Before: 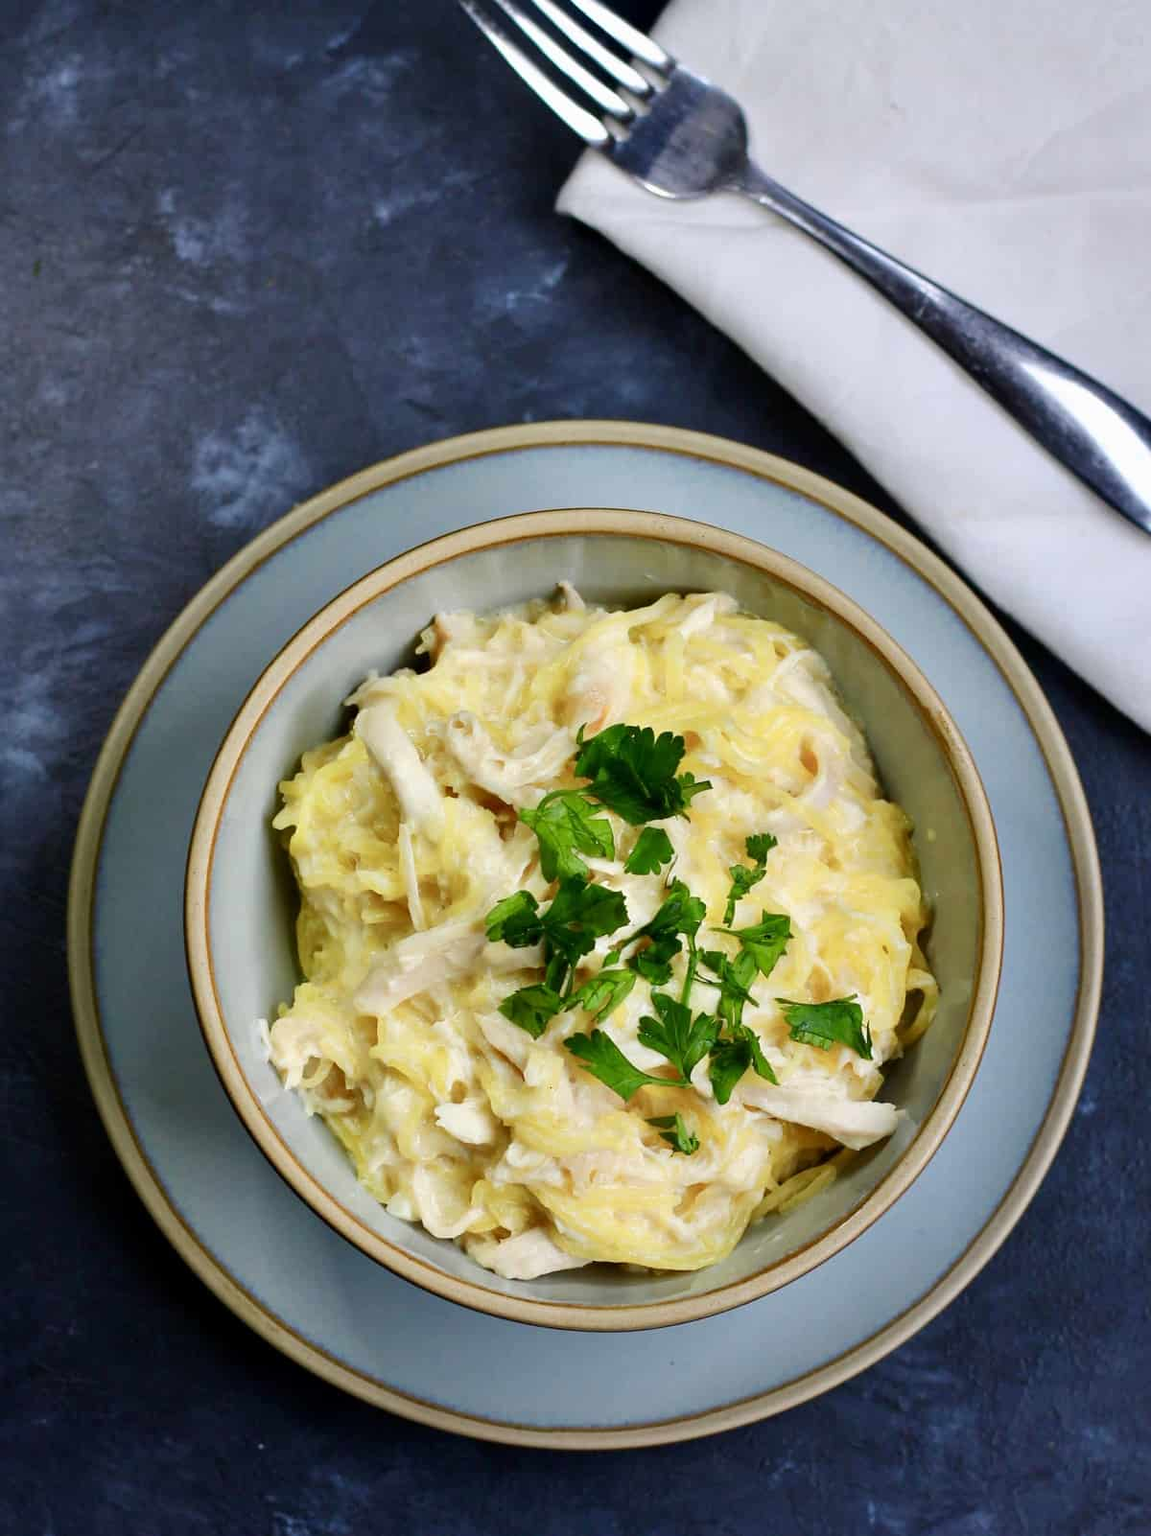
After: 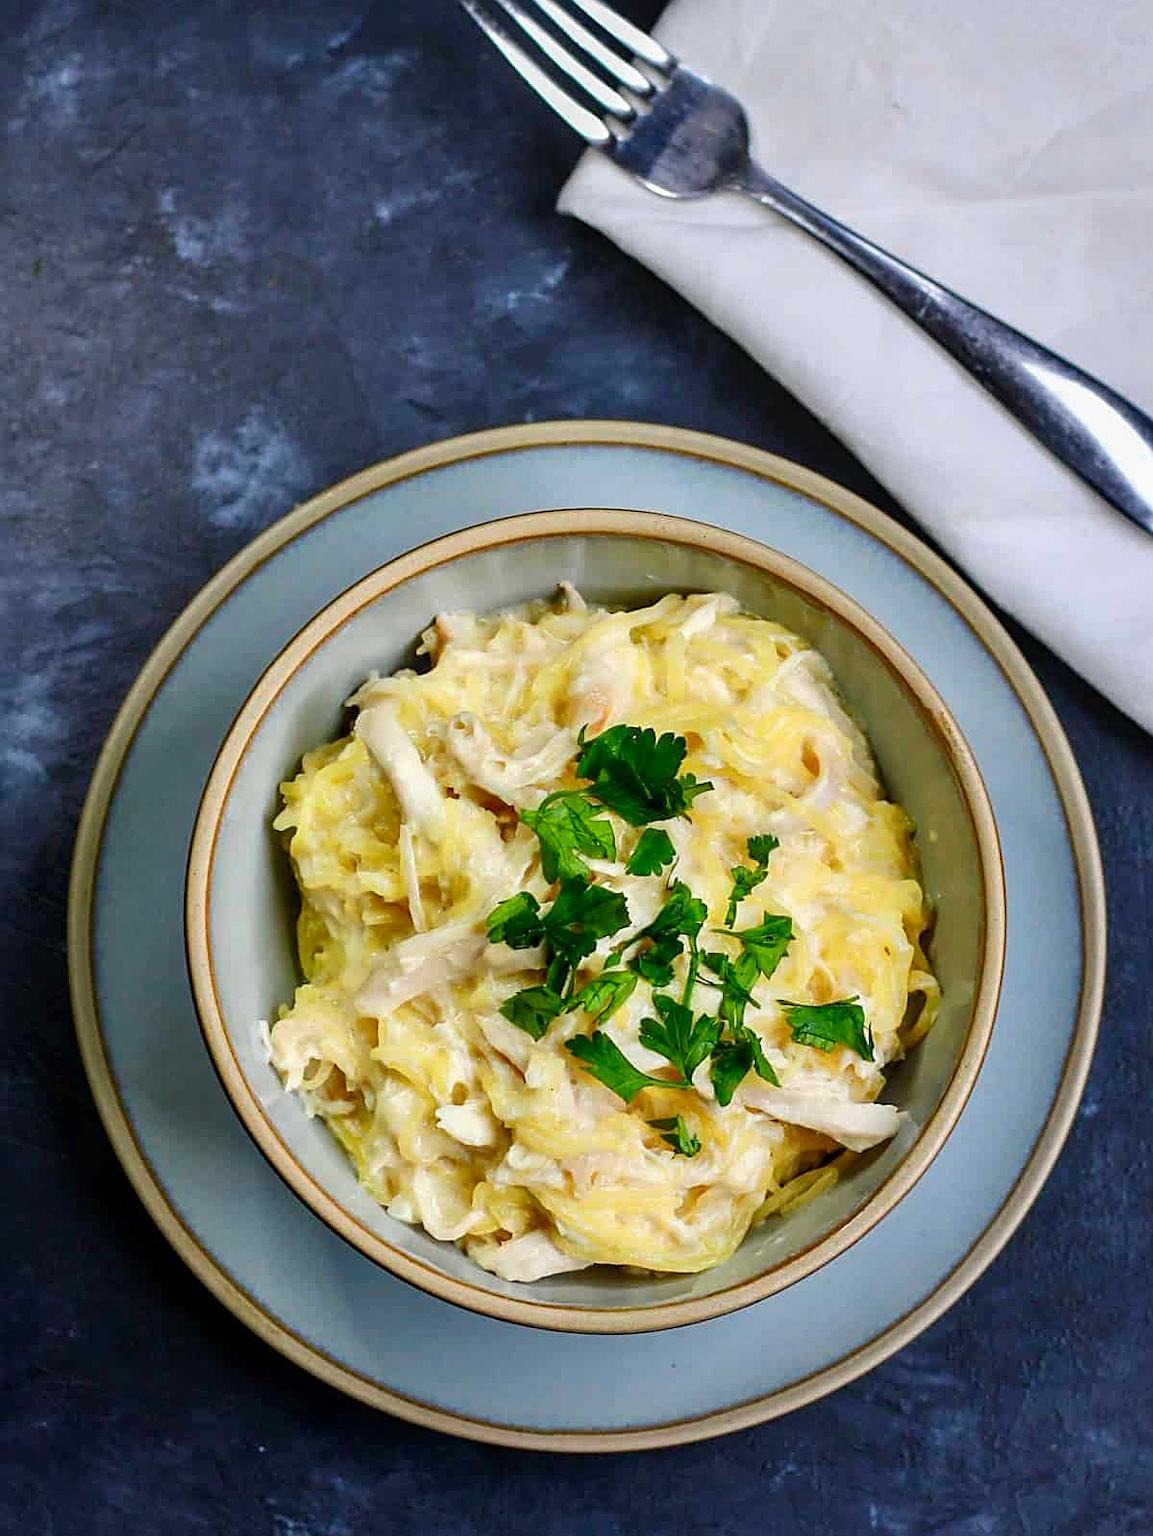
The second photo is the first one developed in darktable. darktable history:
crop: top 0.093%, bottom 0.144%
local contrast: on, module defaults
sharpen: on, module defaults
